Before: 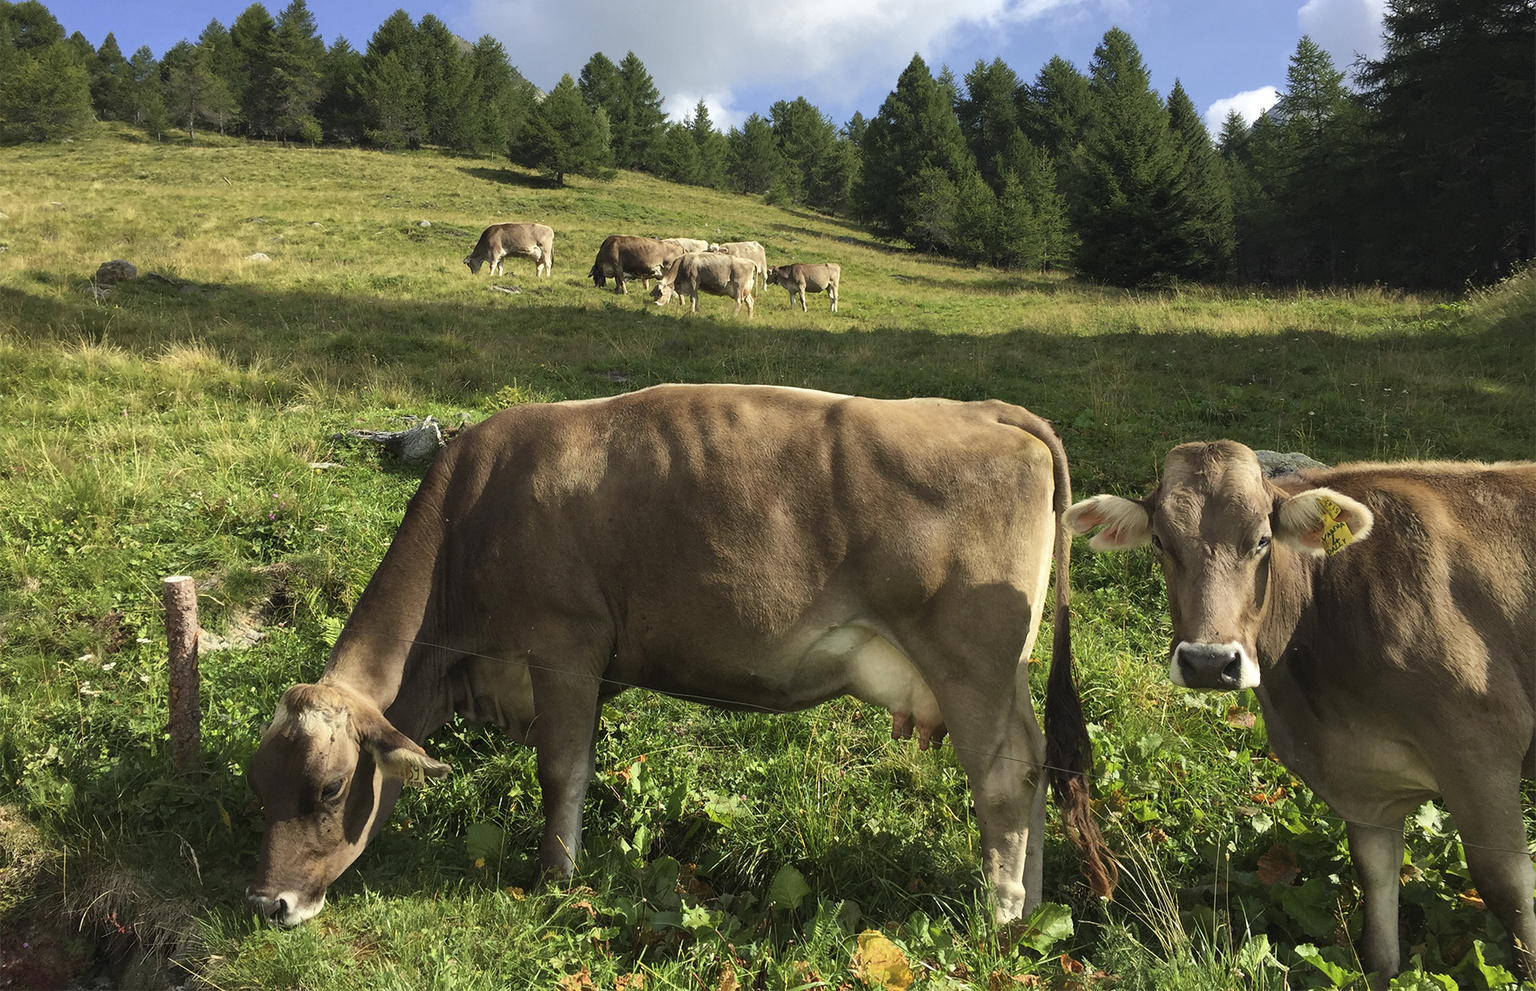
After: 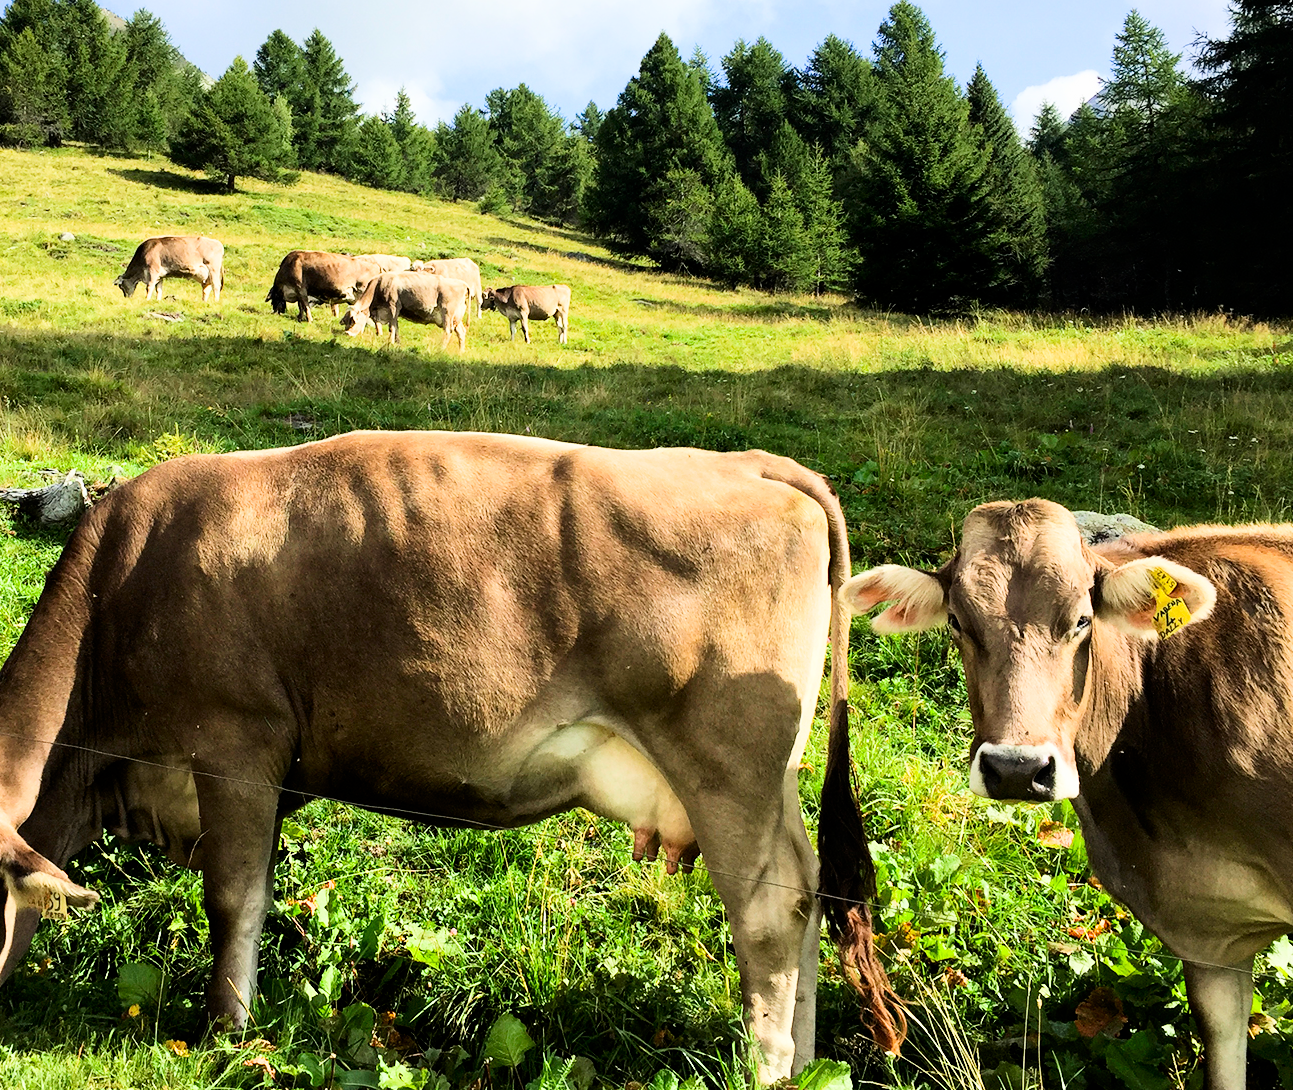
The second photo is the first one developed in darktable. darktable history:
contrast brightness saturation: contrast 0.18, saturation 0.3
crop and rotate: left 24.034%, top 2.838%, right 6.406%, bottom 6.299%
exposure: black level correction 0.001, exposure 1.116 EV, compensate highlight preservation false
filmic rgb: black relative exposure -5 EV, hardness 2.88, contrast 1.3, highlights saturation mix -30%
